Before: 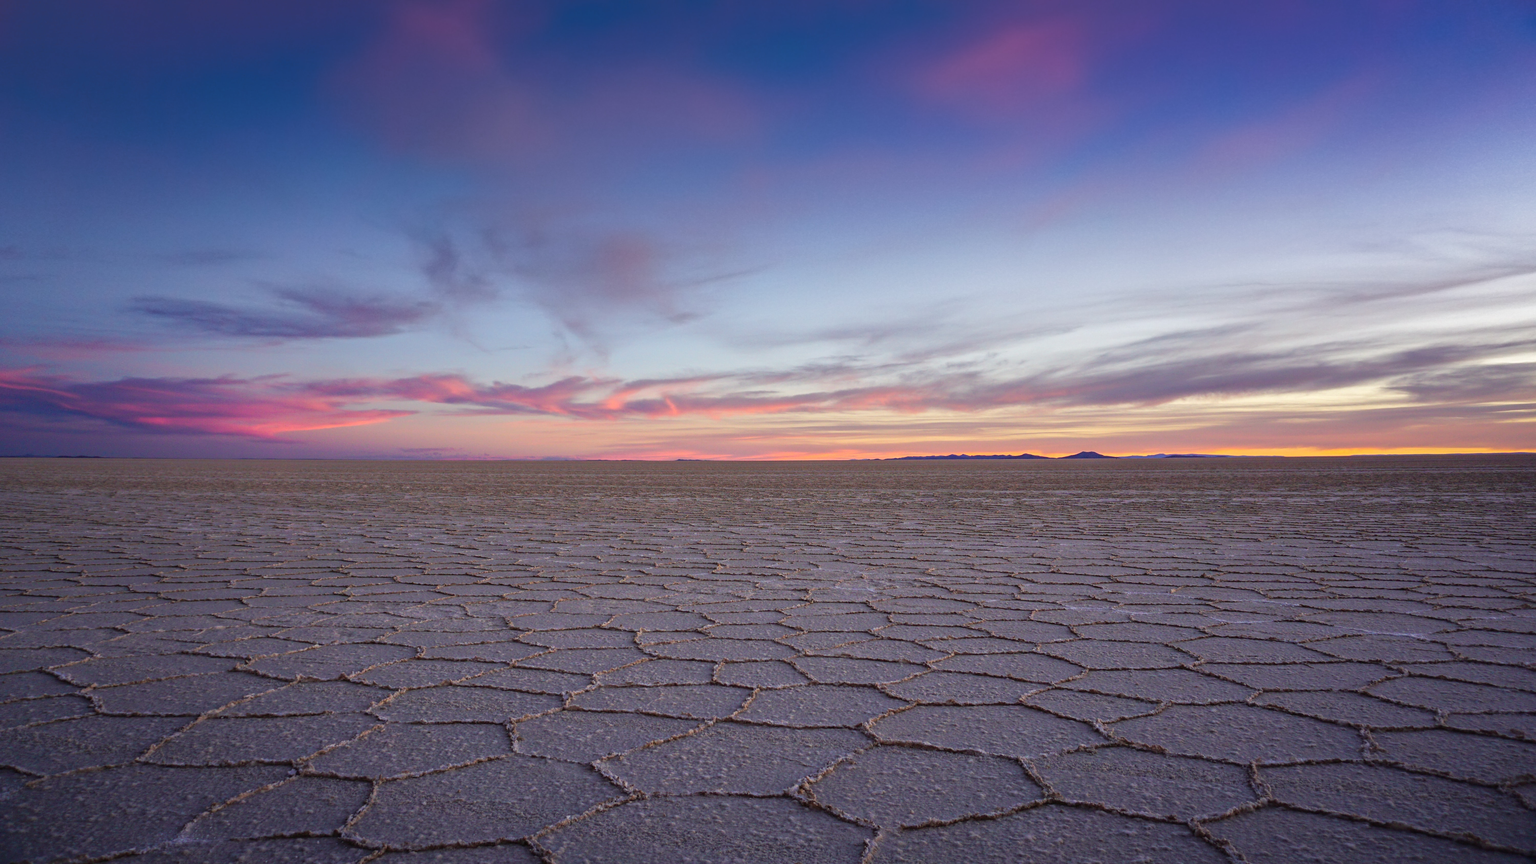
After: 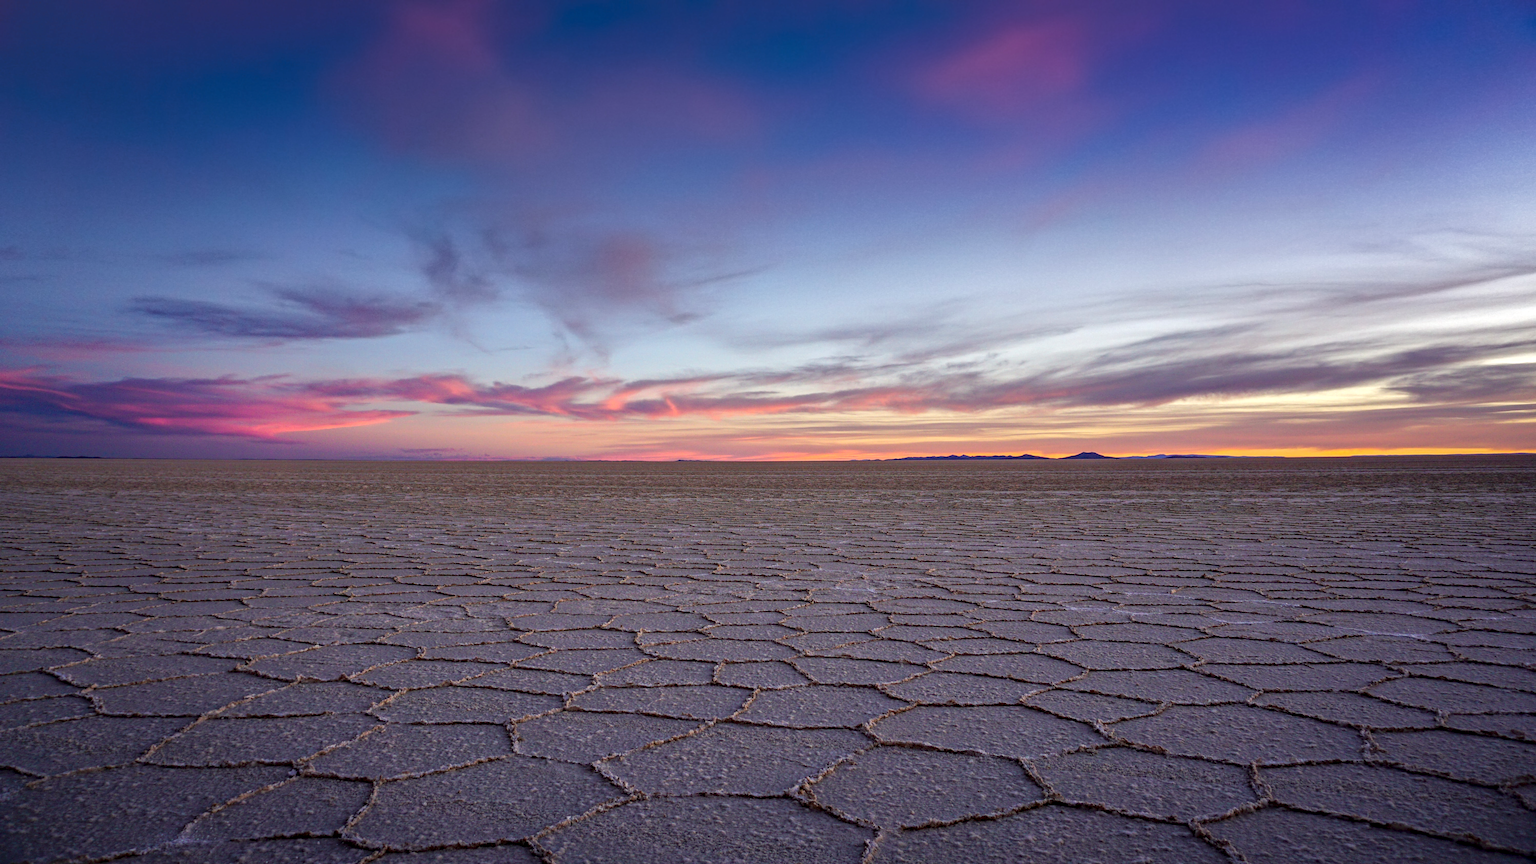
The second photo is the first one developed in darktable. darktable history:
haze removal: compatibility mode true, adaptive false
local contrast: shadows 95%, midtone range 0.497
